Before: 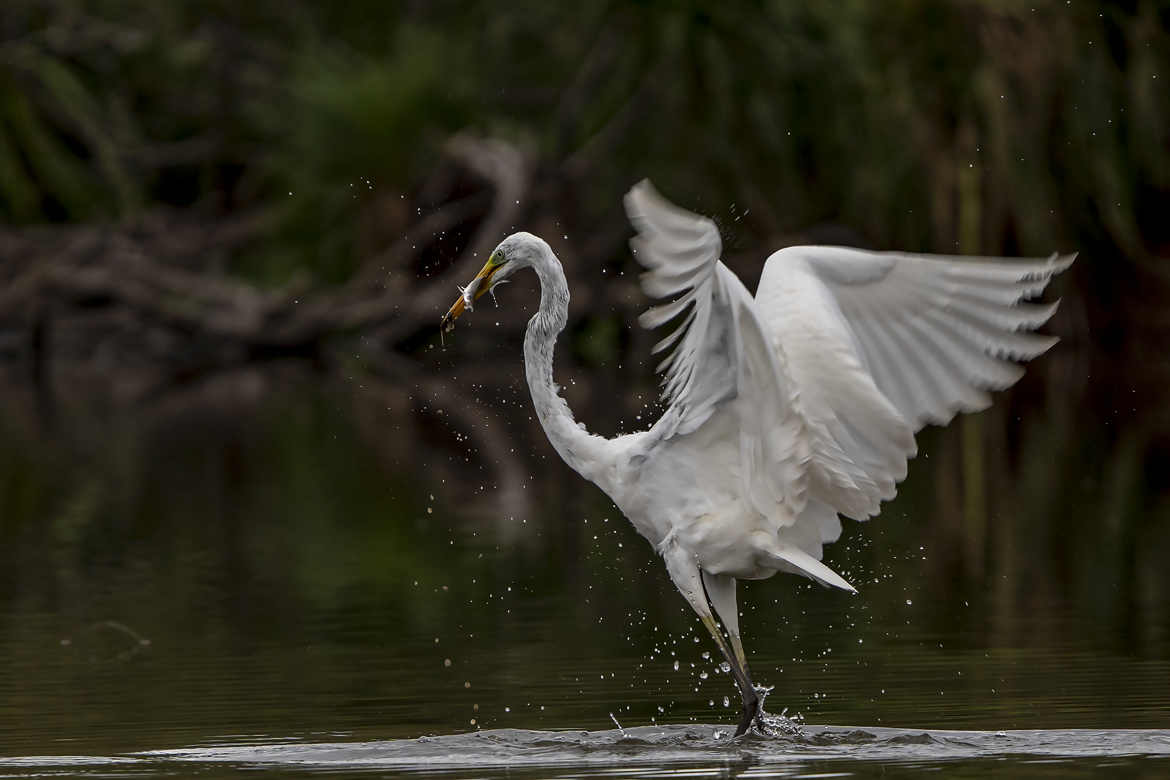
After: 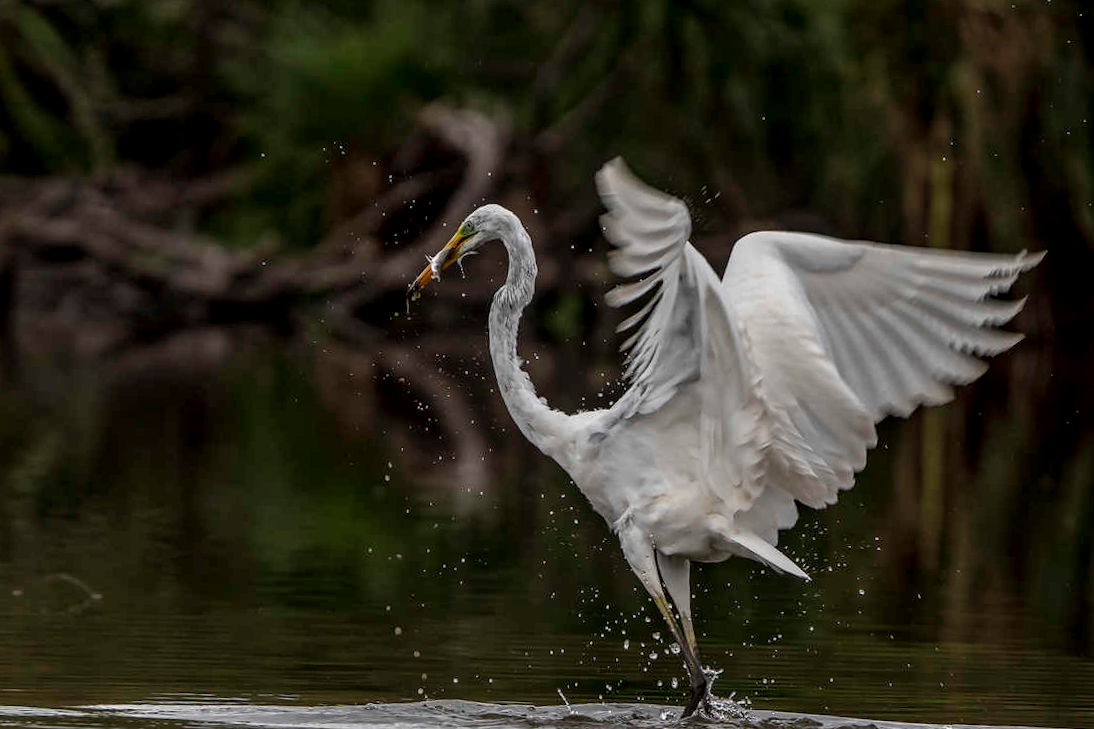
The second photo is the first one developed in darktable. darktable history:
local contrast: on, module defaults
crop and rotate: angle -2.68°
